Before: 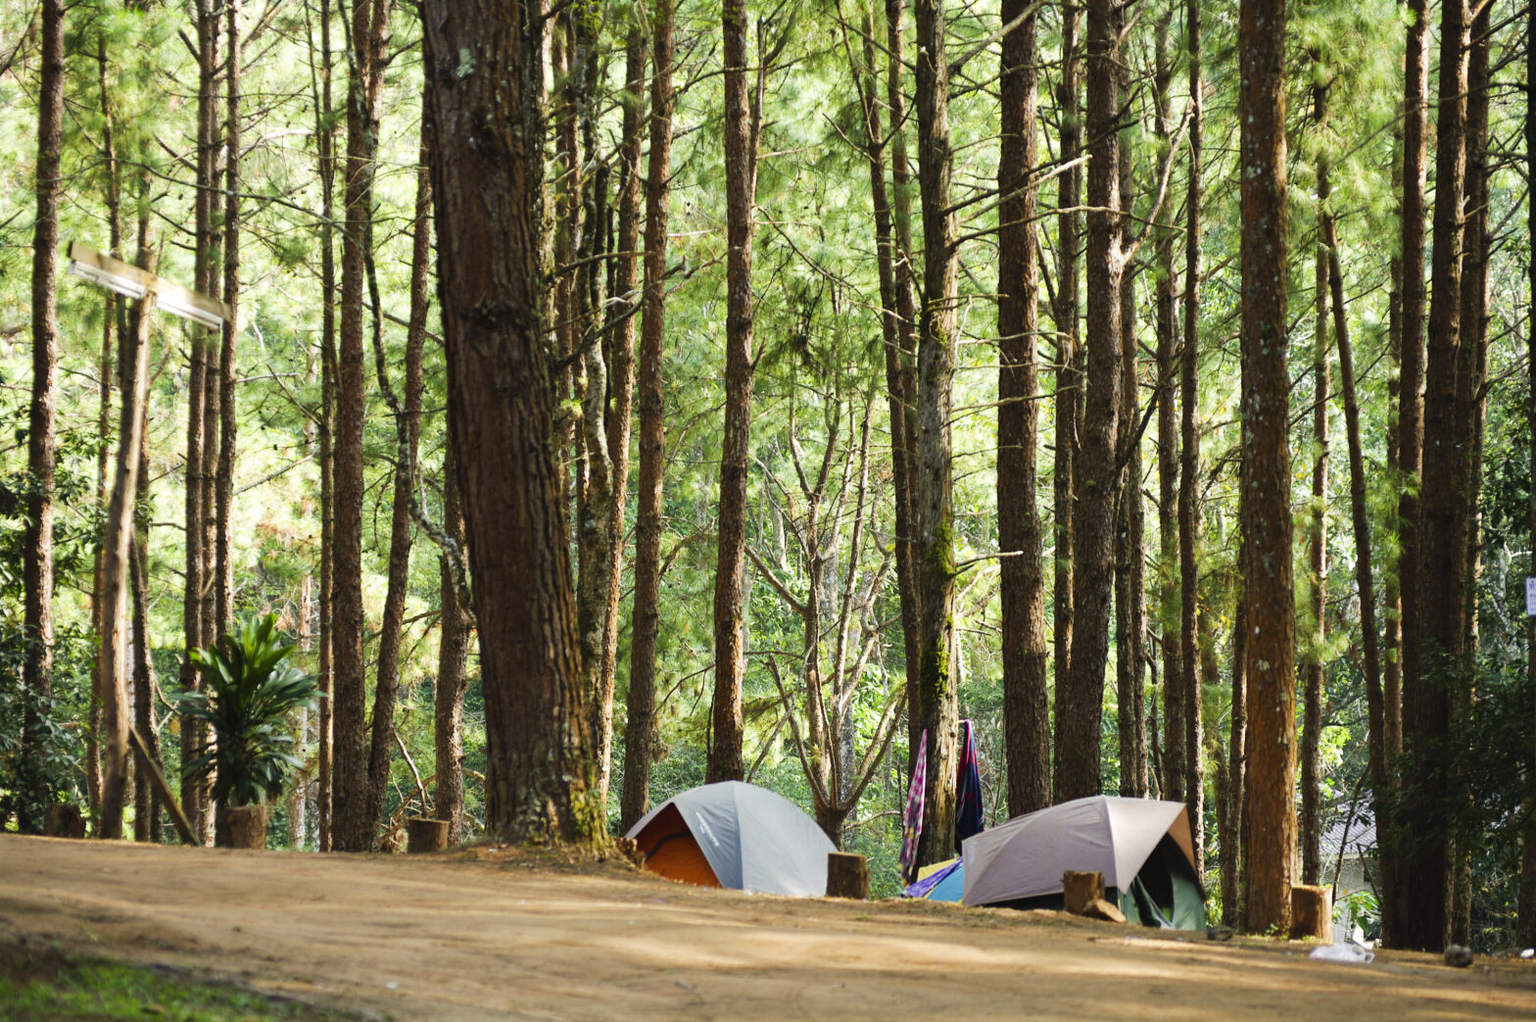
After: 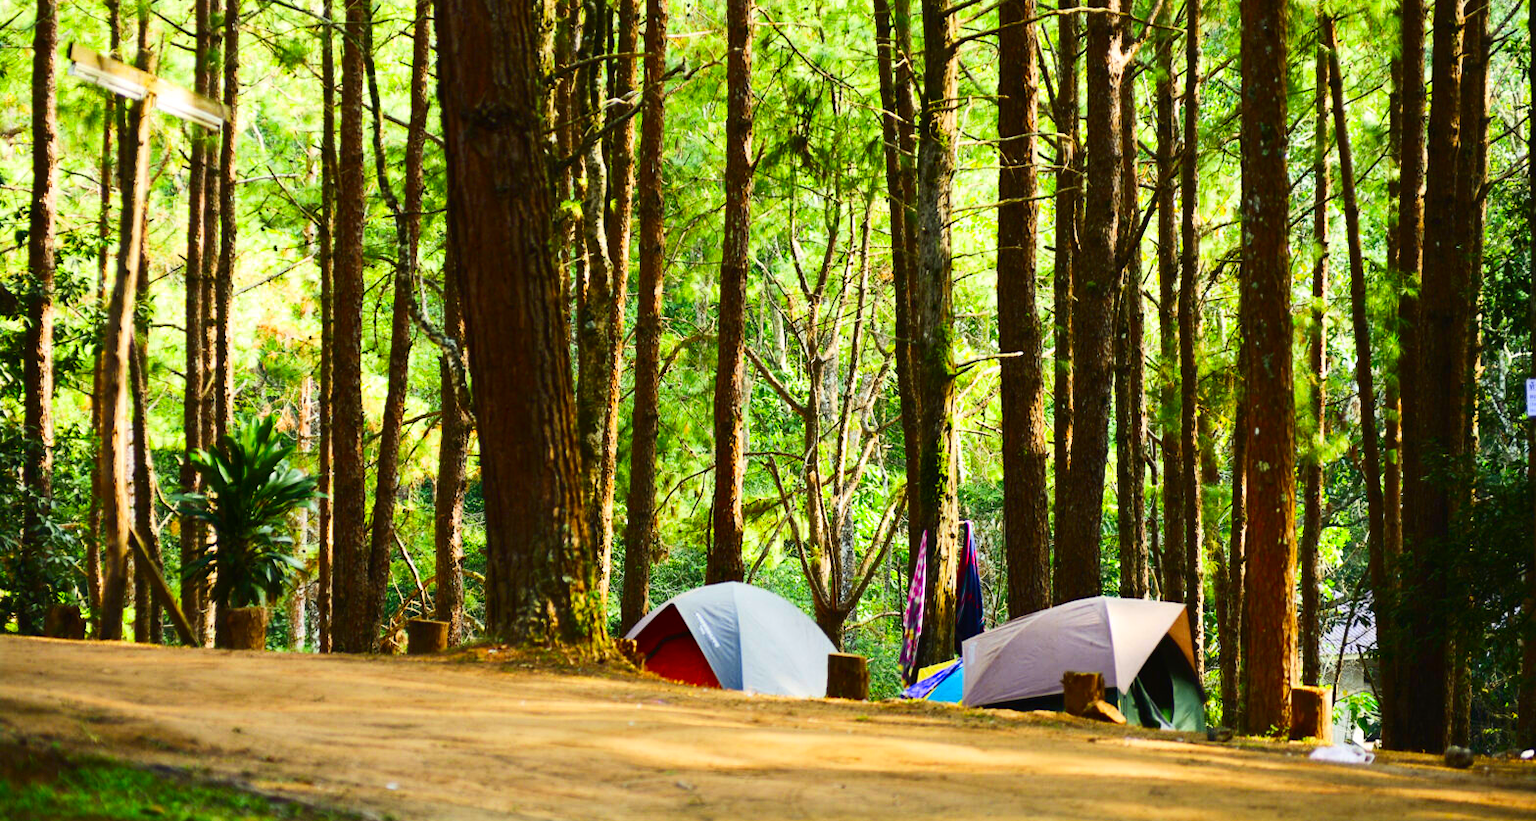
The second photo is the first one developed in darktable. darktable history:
crop and rotate: top 19.518%
contrast brightness saturation: contrast 0.259, brightness 0.023, saturation 0.877
